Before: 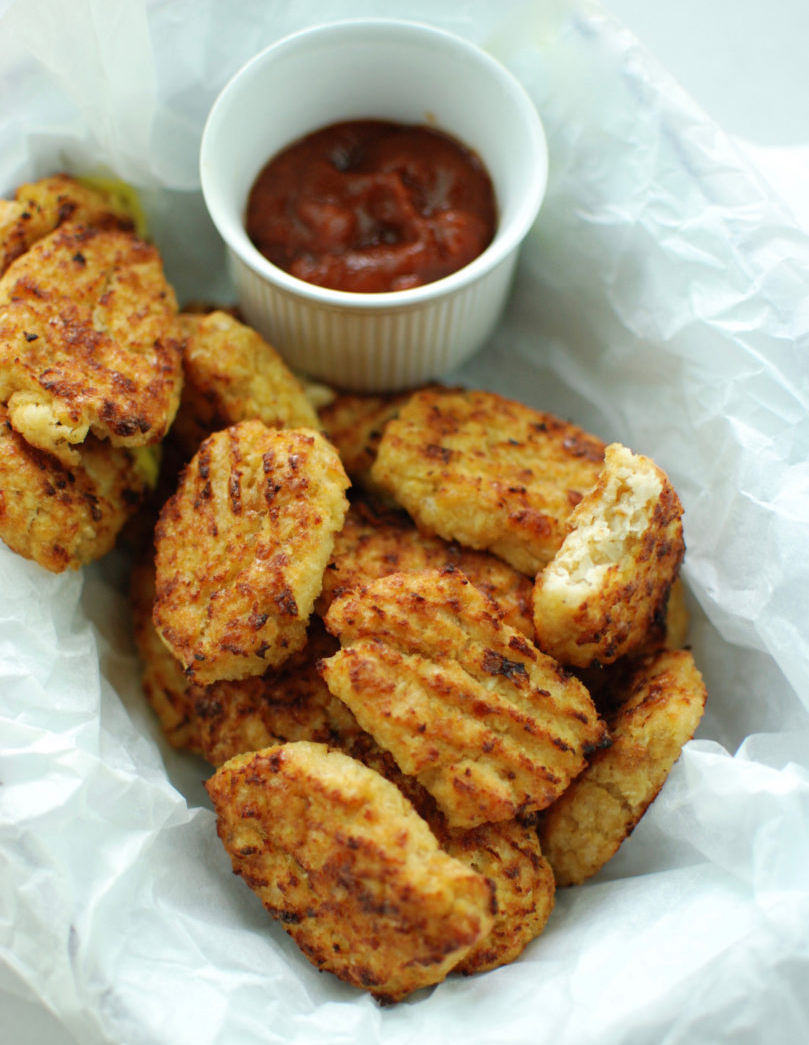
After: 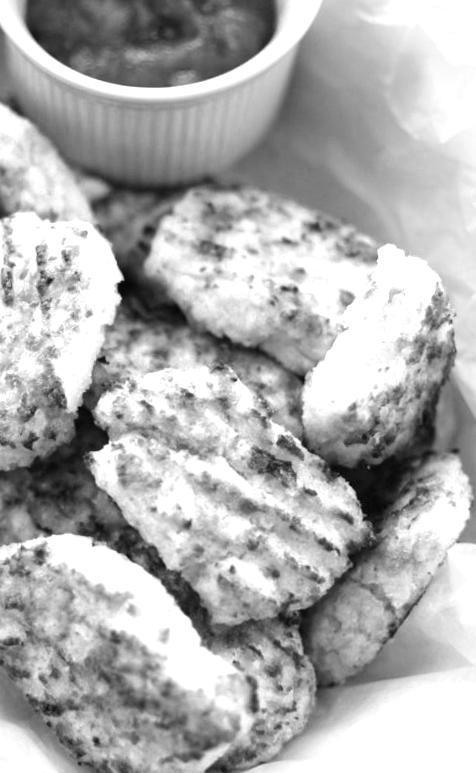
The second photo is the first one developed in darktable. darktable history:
rotate and perspective: rotation 1.57°, crop left 0.018, crop right 0.982, crop top 0.039, crop bottom 0.961
color zones: curves: ch0 [(0.018, 0.548) (0.224, 0.64) (0.425, 0.447) (0.675, 0.575) (0.732, 0.579)]; ch1 [(0.066, 0.487) (0.25, 0.5) (0.404, 0.43) (0.75, 0.421) (0.956, 0.421)]; ch2 [(0.044, 0.561) (0.215, 0.465) (0.399, 0.544) (0.465, 0.548) (0.614, 0.447) (0.724, 0.43) (0.882, 0.623) (0.956, 0.632)]
exposure: exposure 0.493 EV, compensate highlight preservation false
crop and rotate: left 28.256%, top 17.734%, right 12.656%, bottom 3.573%
monochrome: a -6.99, b 35.61, size 1.4
